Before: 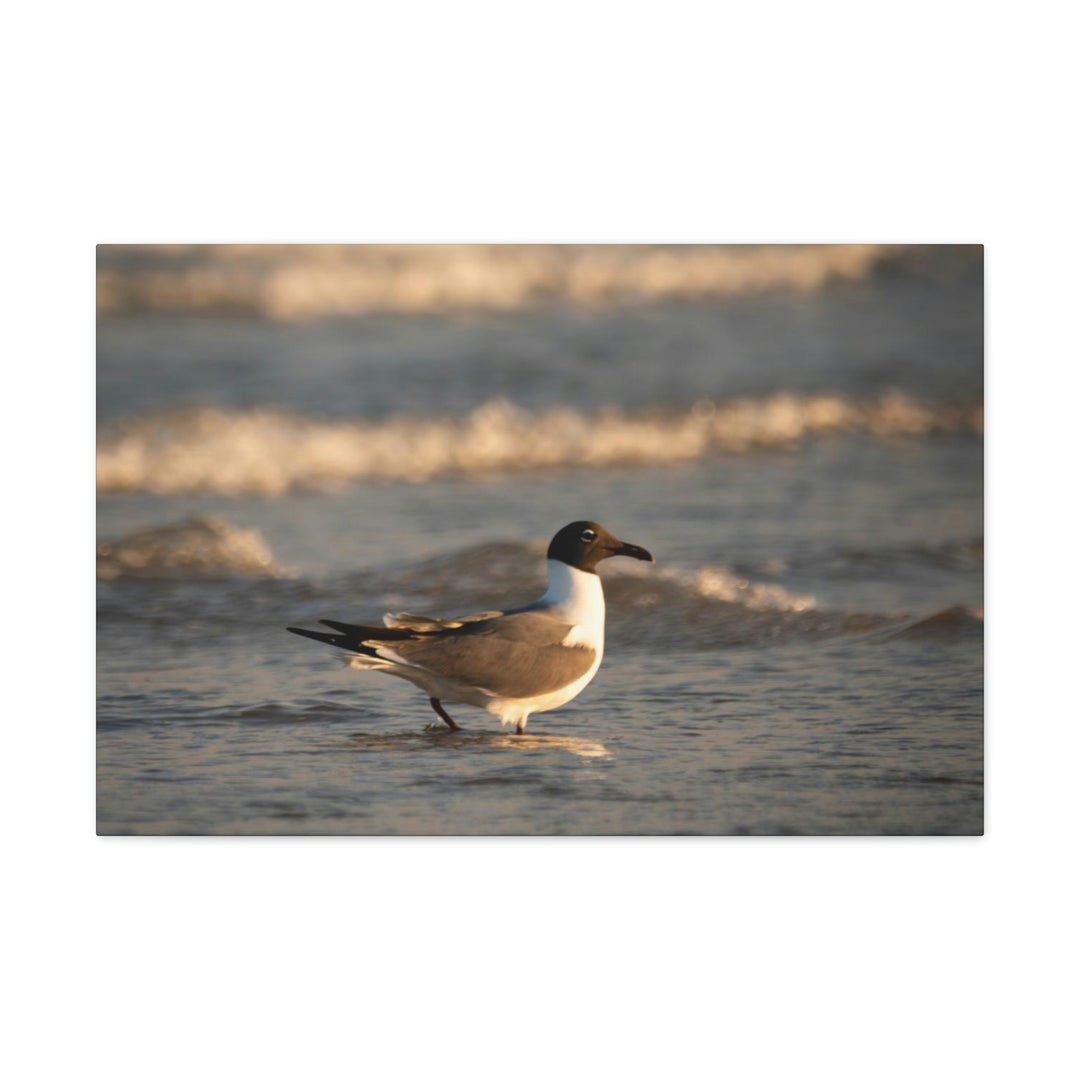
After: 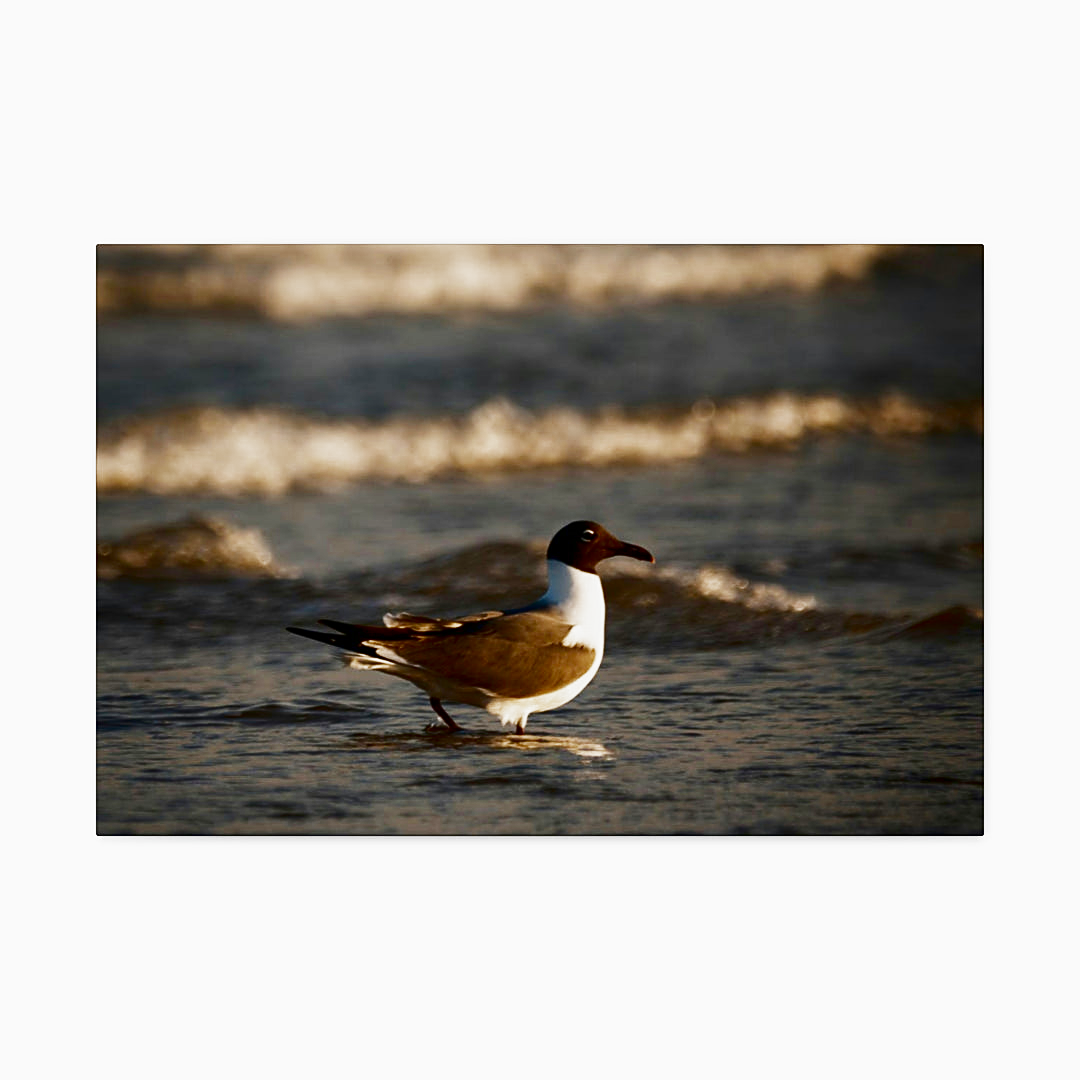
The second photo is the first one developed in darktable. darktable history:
contrast brightness saturation: contrast 0.09, brightness -0.59, saturation 0.17
sharpen: on, module defaults
exposure: compensate highlight preservation false
filmic rgb: middle gray luminance 12.74%, black relative exposure -10.13 EV, white relative exposure 3.47 EV, threshold 6 EV, target black luminance 0%, hardness 5.74, latitude 44.69%, contrast 1.221, highlights saturation mix 5%, shadows ↔ highlights balance 26.78%, add noise in highlights 0, preserve chrominance no, color science v3 (2019), use custom middle-gray values true, iterations of high-quality reconstruction 0, contrast in highlights soft, enable highlight reconstruction true
